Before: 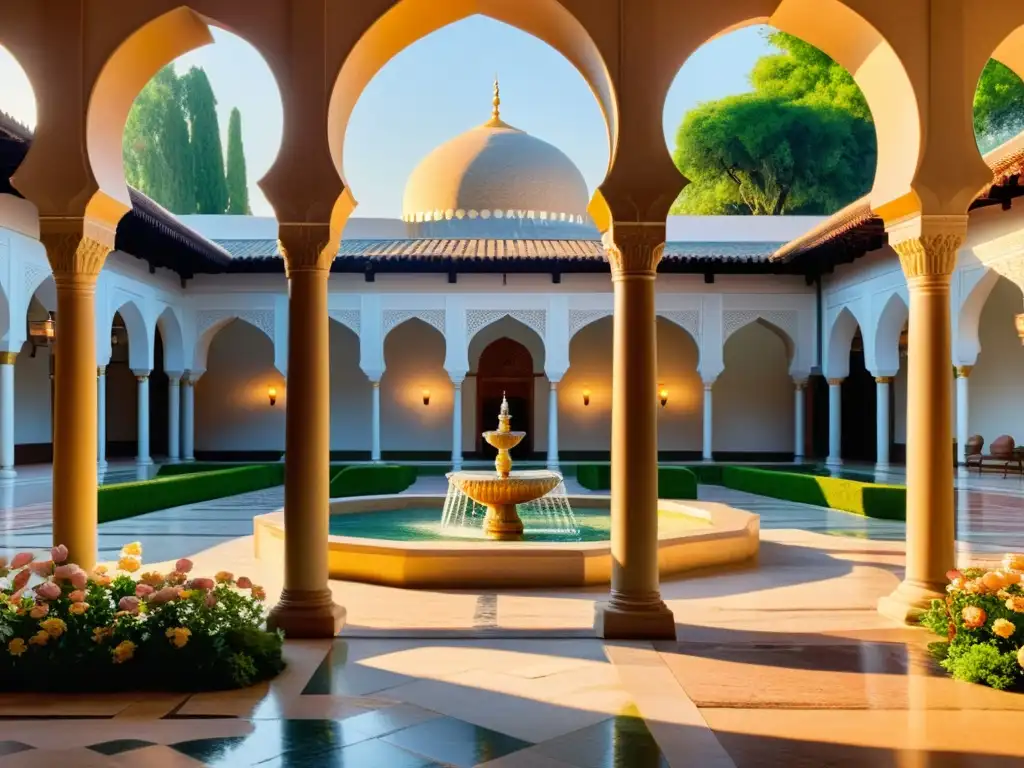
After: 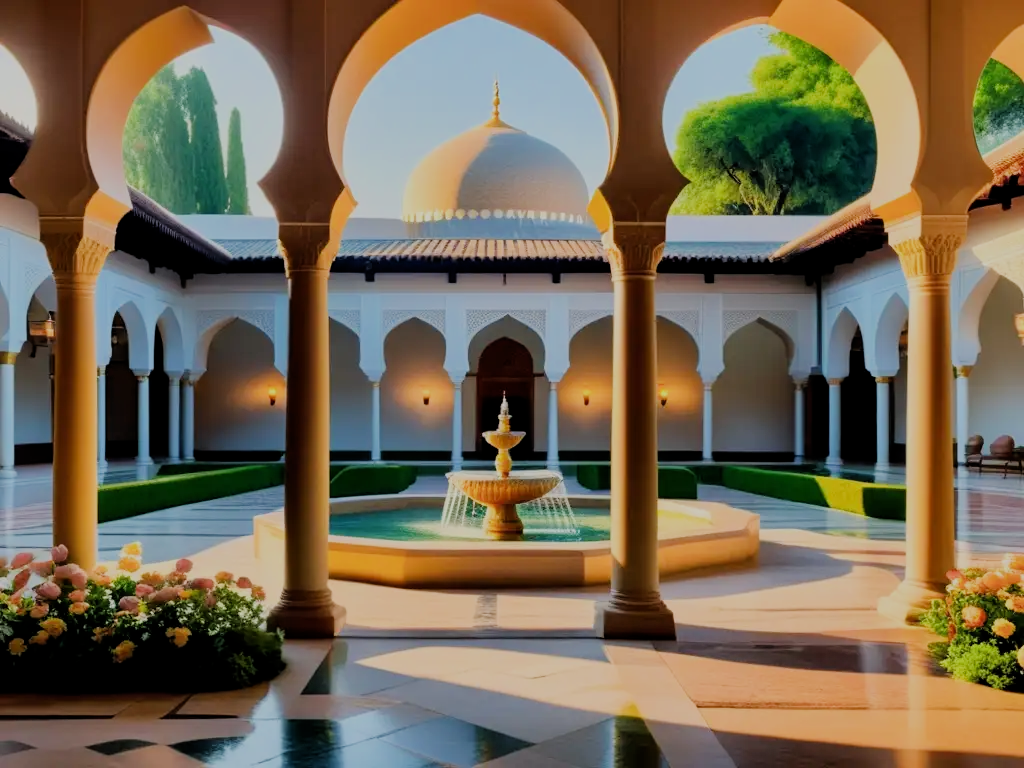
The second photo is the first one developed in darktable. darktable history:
filmic rgb: middle gray luminance 29.98%, black relative exposure -9.01 EV, white relative exposure 6.98 EV, target black luminance 0%, hardness 2.91, latitude 2.52%, contrast 0.959, highlights saturation mix 4.5%, shadows ↔ highlights balance 12.26%
